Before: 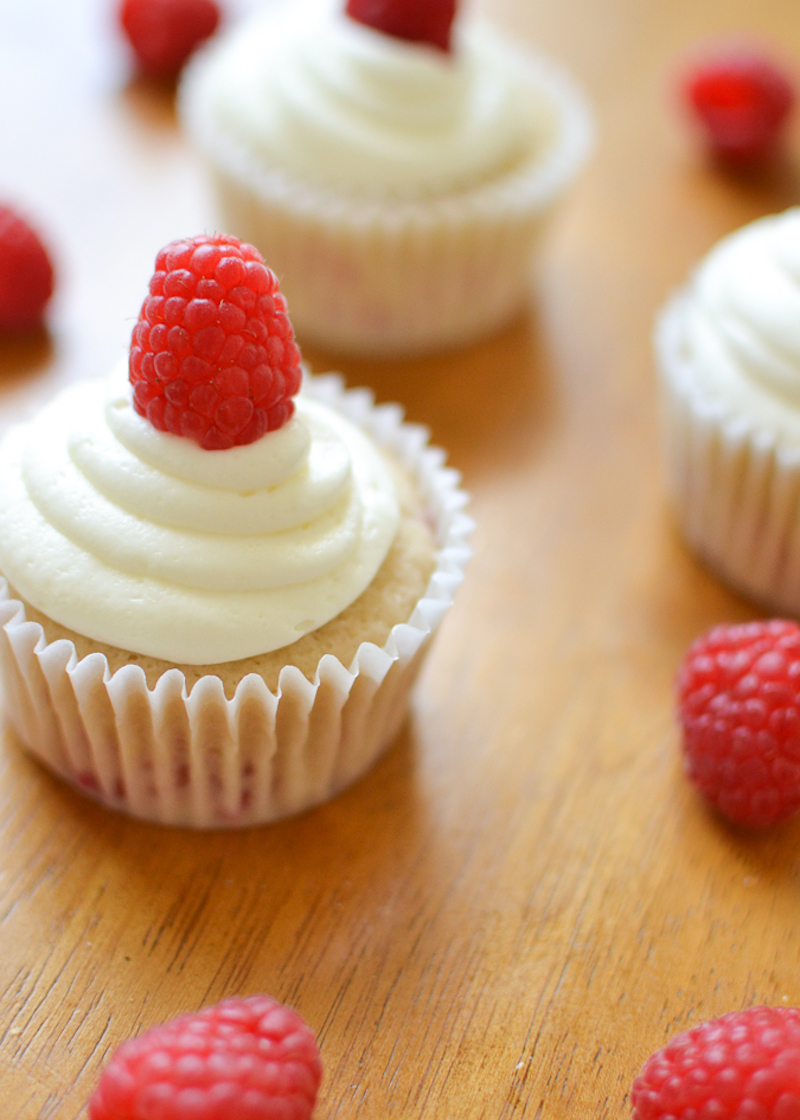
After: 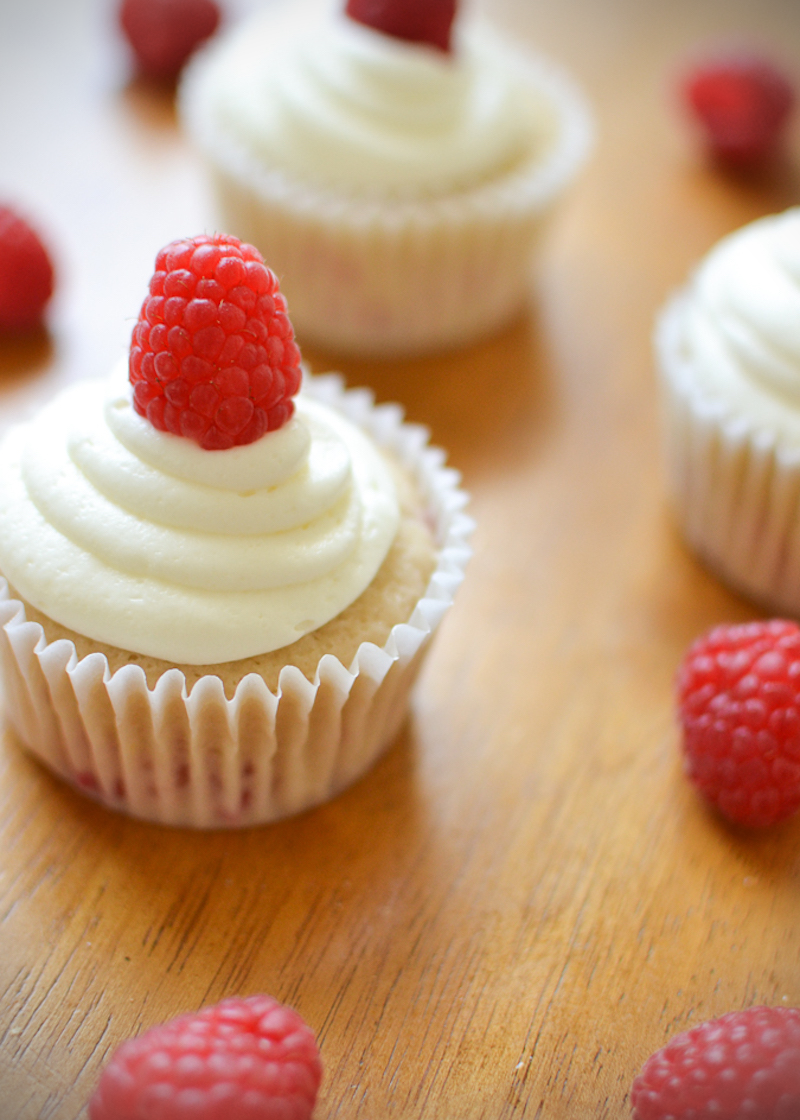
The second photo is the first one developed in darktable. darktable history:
vignetting: fall-off radius 61.12%, brightness -0.622, saturation -0.674, dithering 16-bit output
